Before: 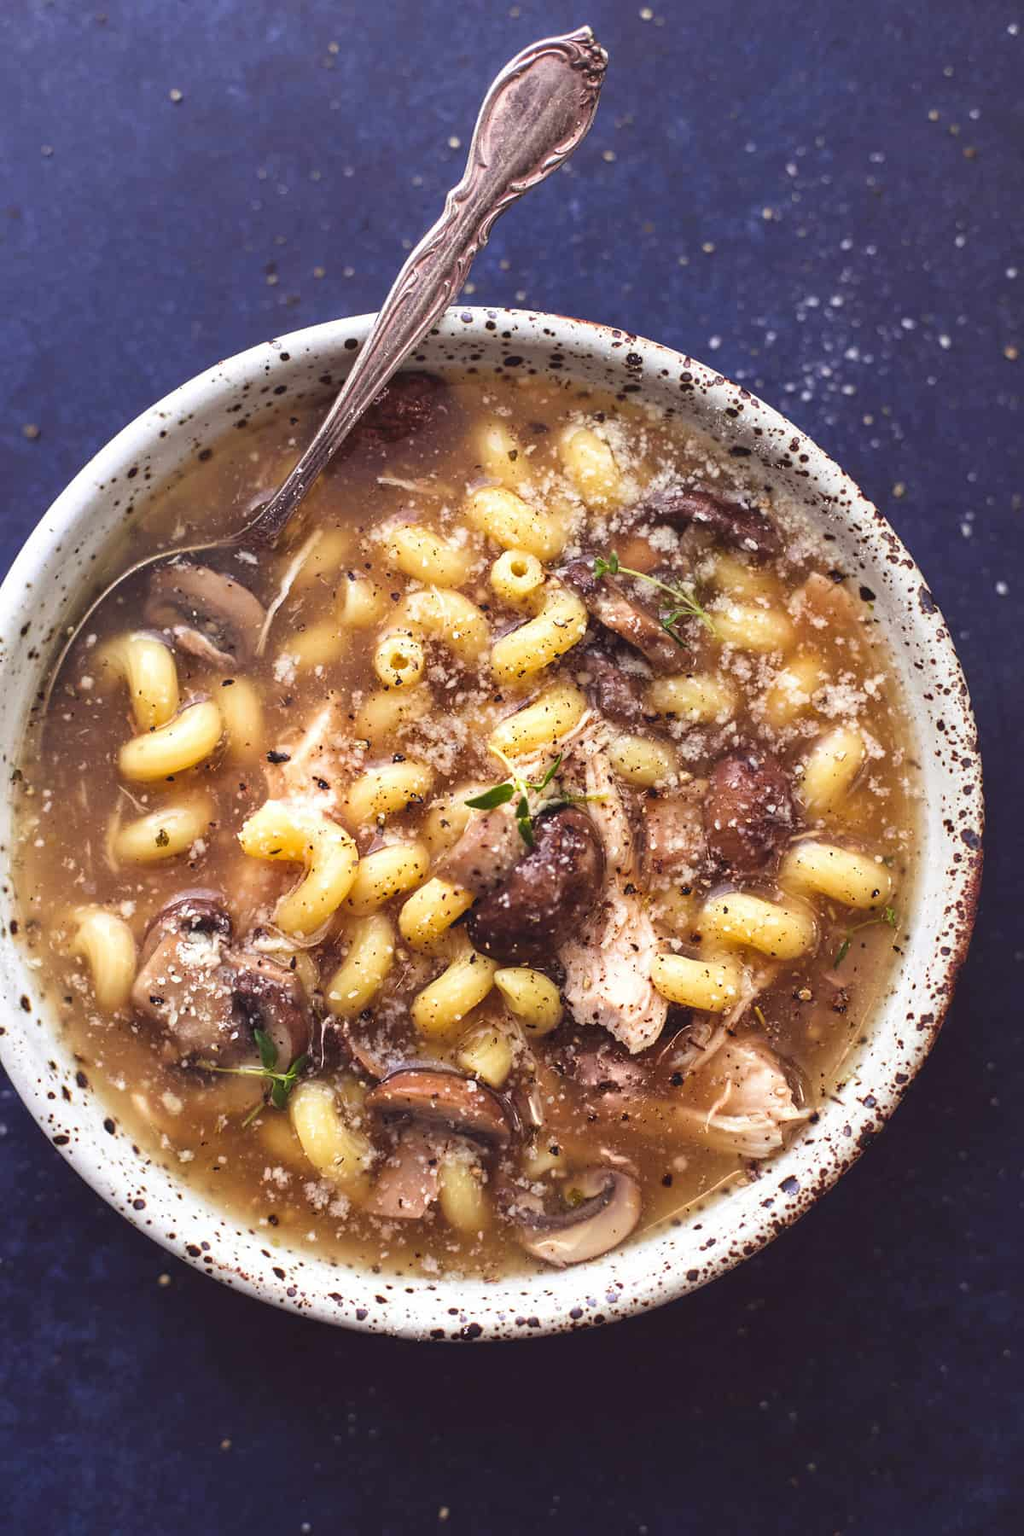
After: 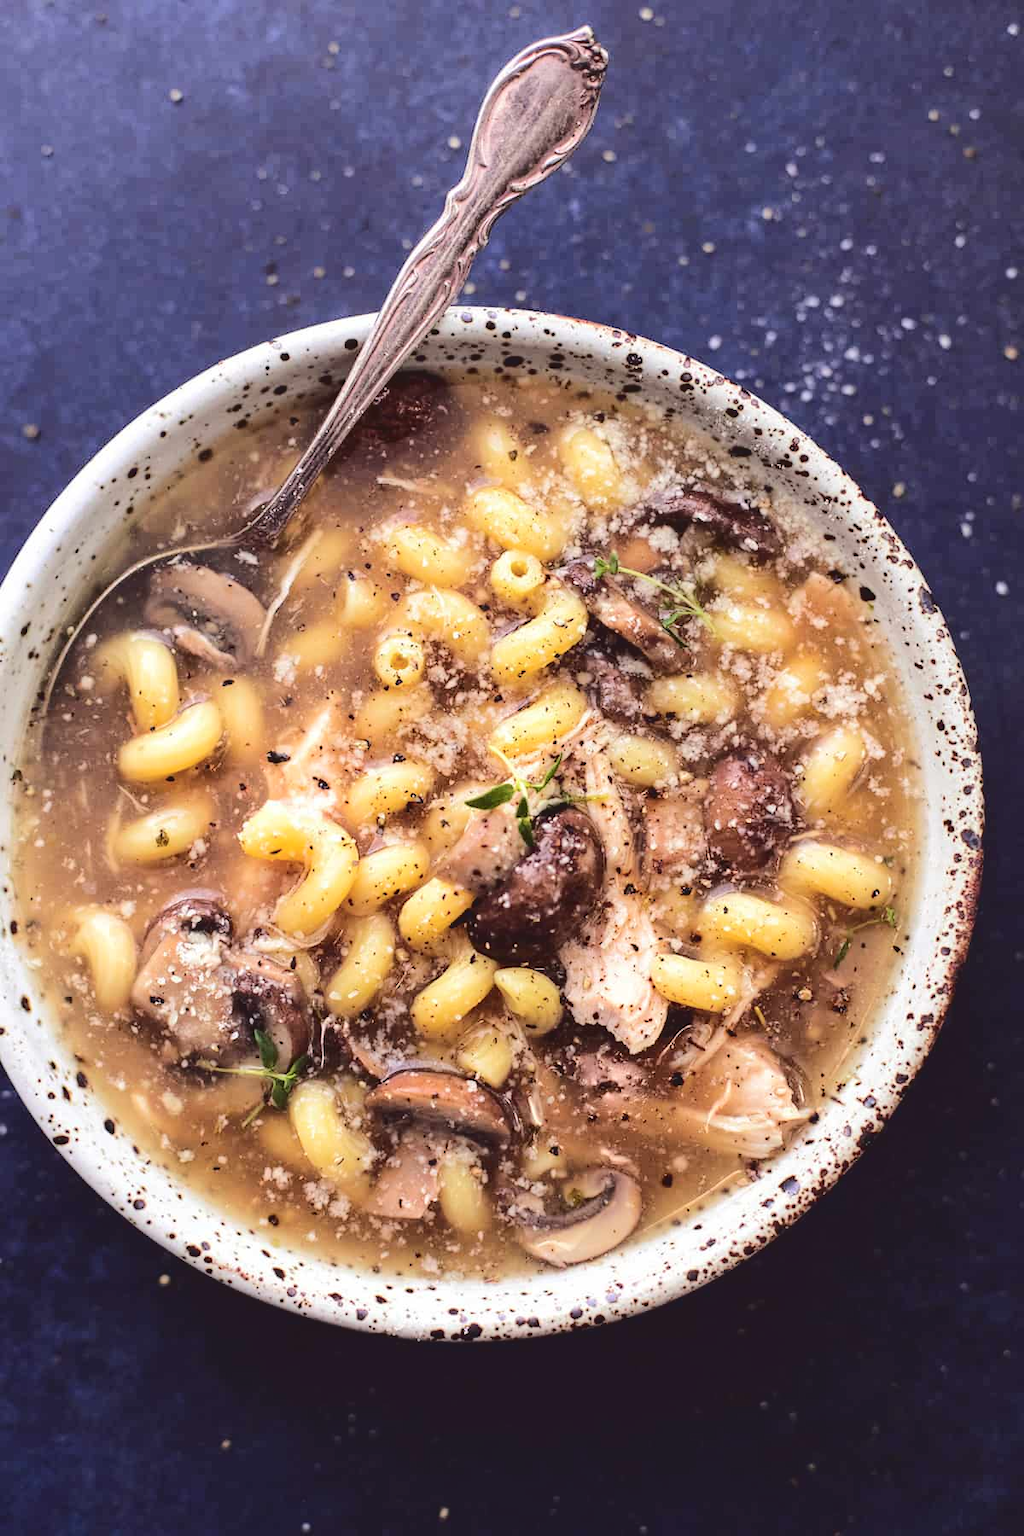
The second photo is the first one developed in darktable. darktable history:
tone curve: curves: ch0 [(0, 0) (0.003, 0.058) (0.011, 0.061) (0.025, 0.065) (0.044, 0.076) (0.069, 0.083) (0.1, 0.09) (0.136, 0.102) (0.177, 0.145) (0.224, 0.196) (0.277, 0.278) (0.335, 0.375) (0.399, 0.486) (0.468, 0.578) (0.543, 0.651) (0.623, 0.717) (0.709, 0.783) (0.801, 0.838) (0.898, 0.91) (1, 1)], color space Lab, independent channels, preserve colors none
